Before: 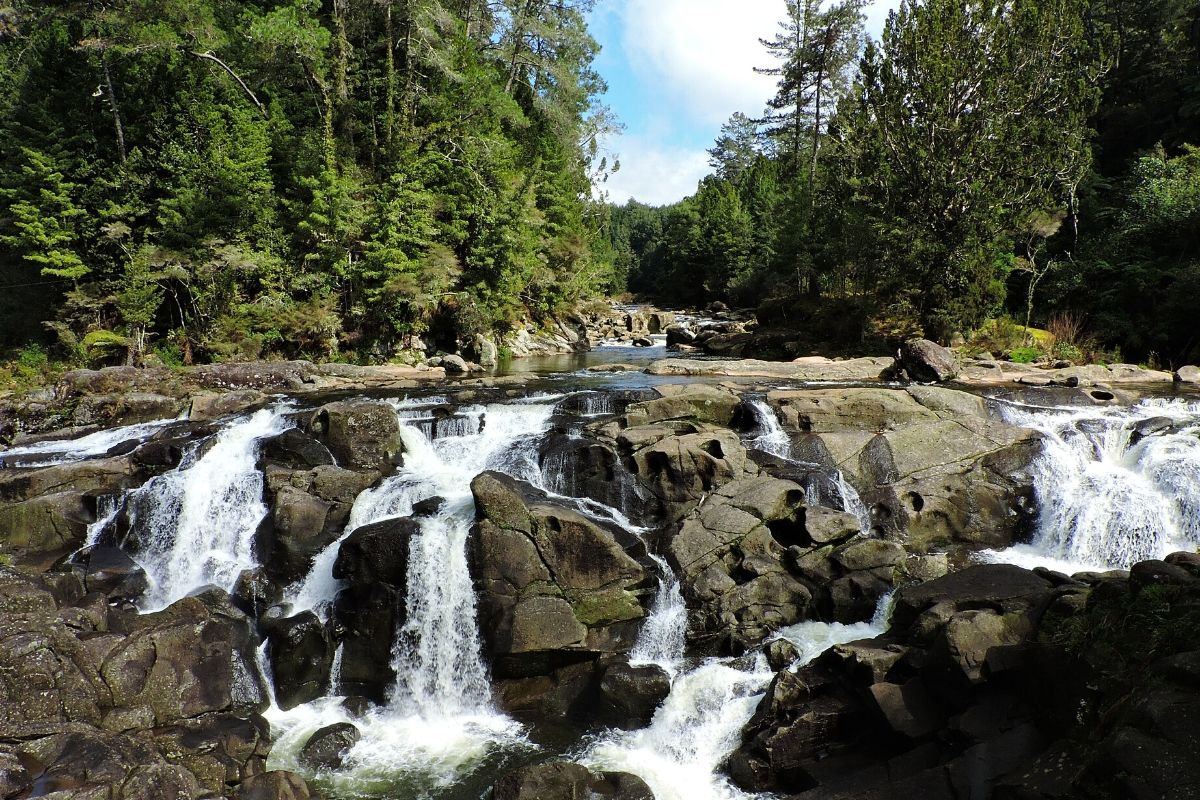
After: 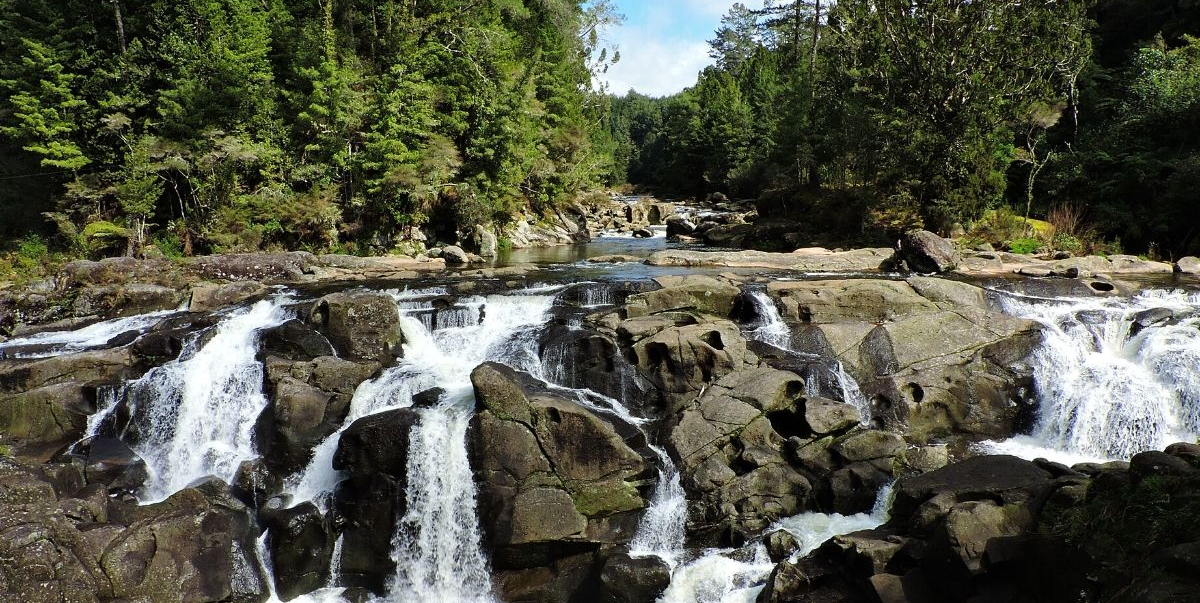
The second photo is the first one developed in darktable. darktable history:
crop: top 13.63%, bottom 10.885%
